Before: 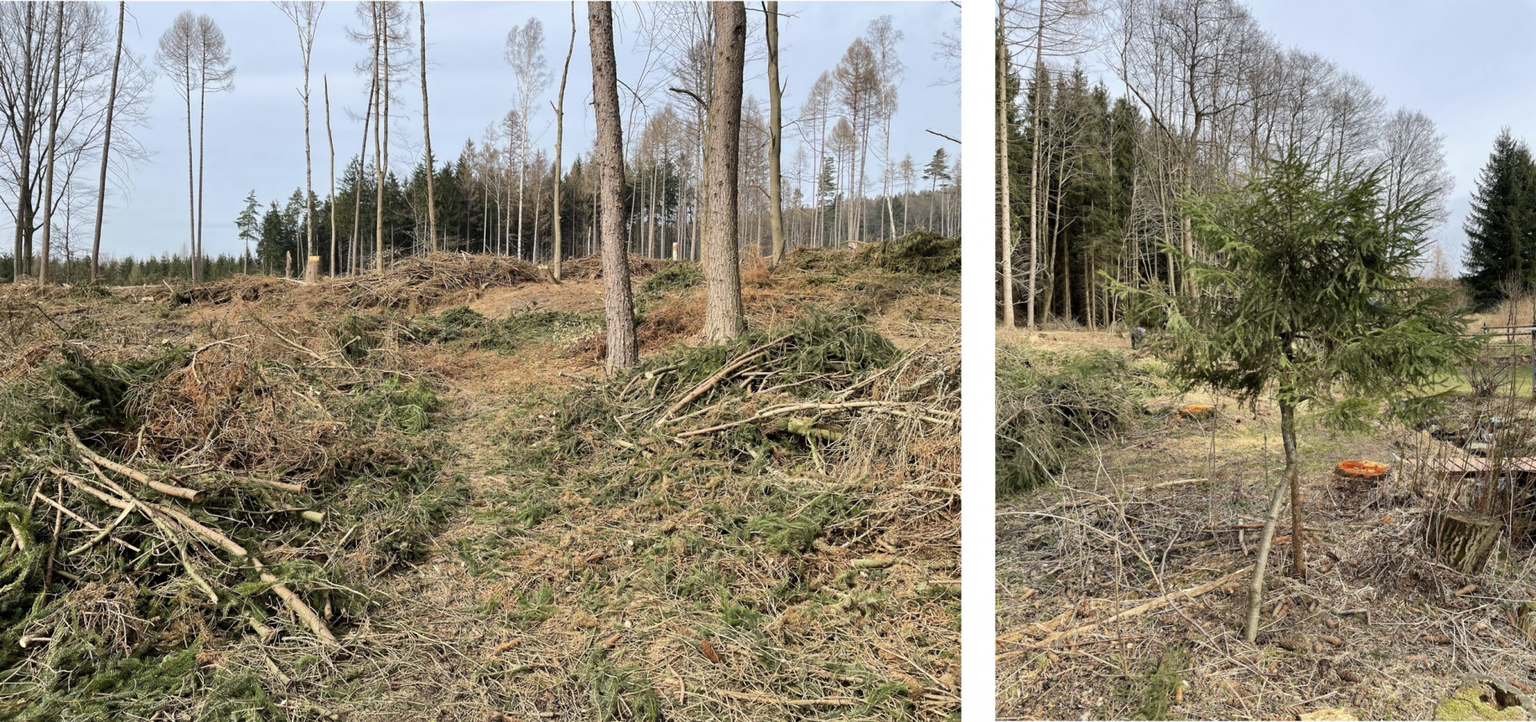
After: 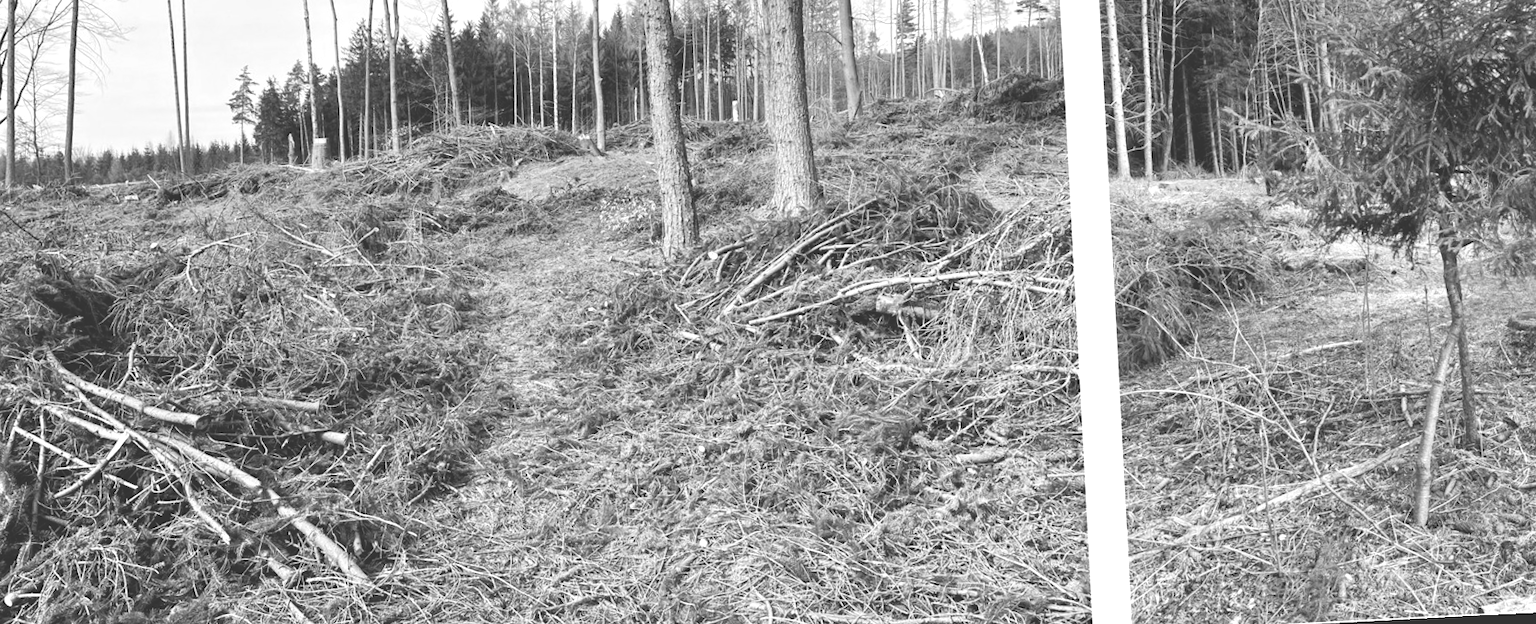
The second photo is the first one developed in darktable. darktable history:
tone curve: curves: ch0 [(0, 0.211) (0.15, 0.25) (1, 0.953)], color space Lab, independent channels, preserve colors none
color balance: on, module defaults
monochrome: on, module defaults
rotate and perspective: rotation -3°, crop left 0.031, crop right 0.968, crop top 0.07, crop bottom 0.93
exposure: black level correction 0, exposure 0.7 EV, compensate exposure bias true, compensate highlight preservation false
crop: top 20.916%, right 9.437%, bottom 0.316%
